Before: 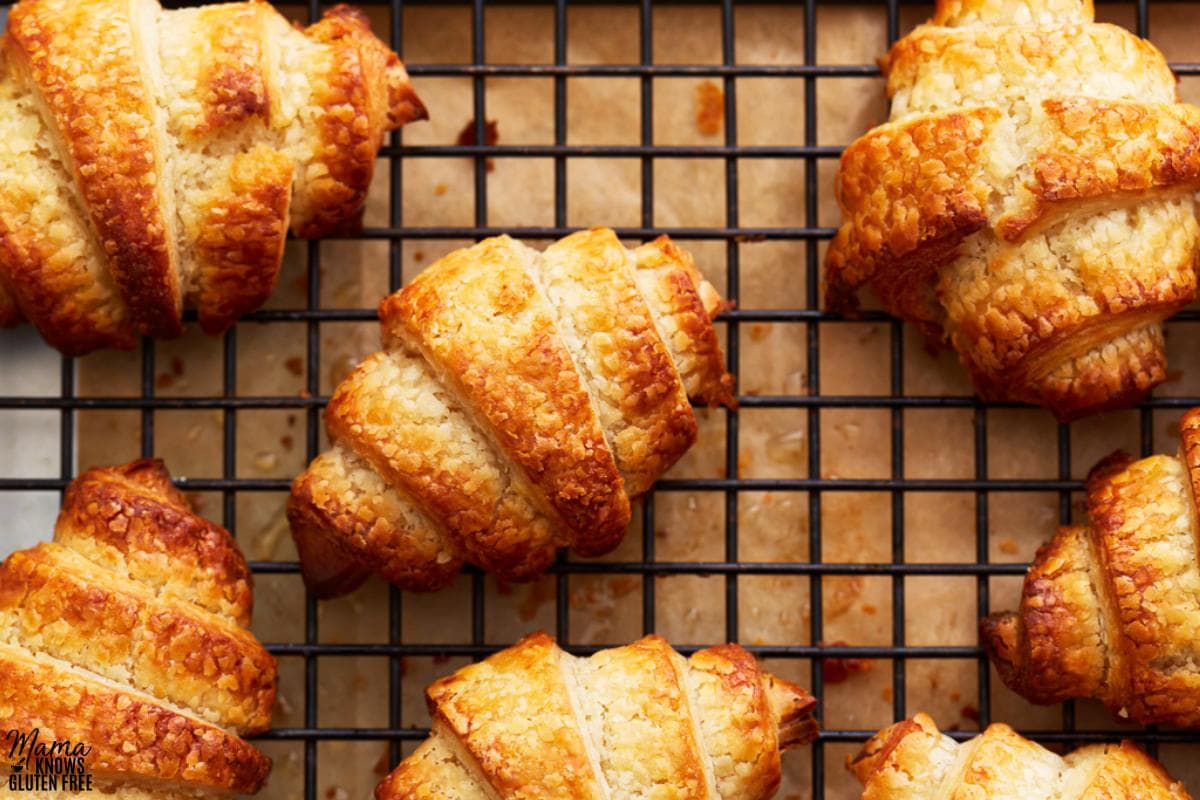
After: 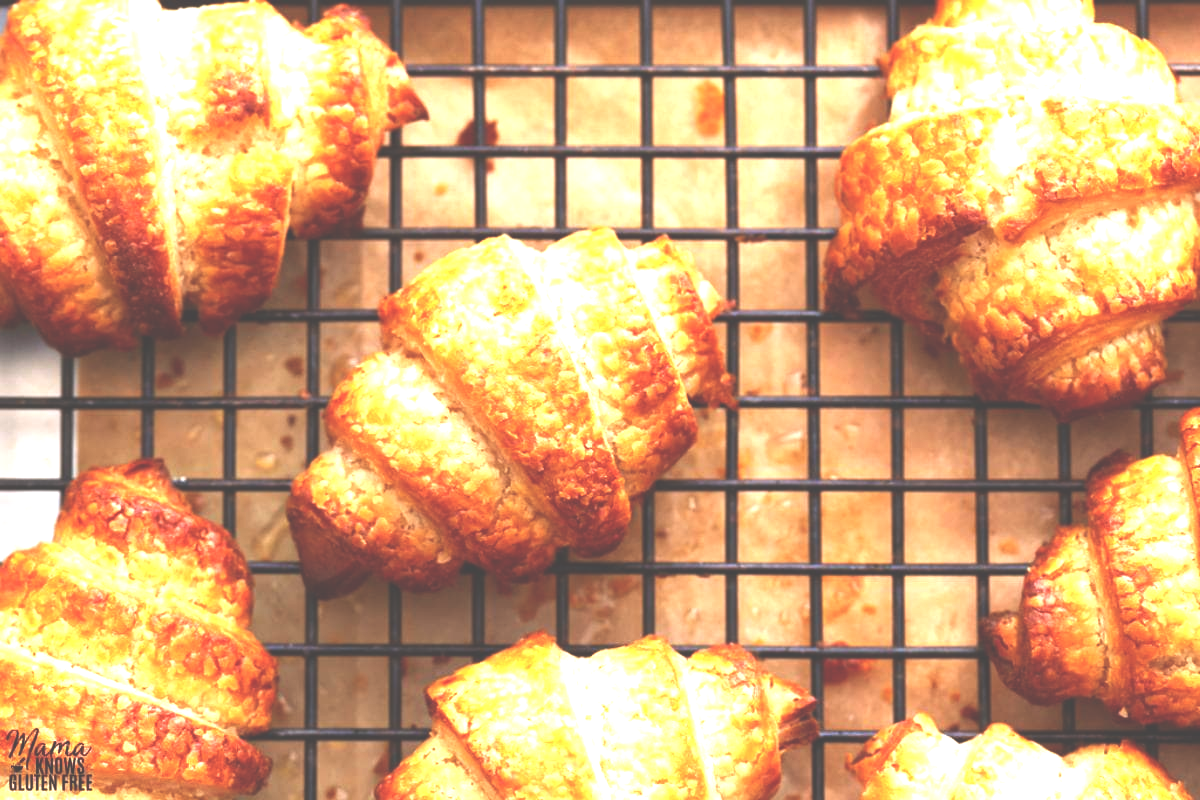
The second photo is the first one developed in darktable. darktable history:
white balance: red 1.009, blue 1.027
exposure: black level correction -0.023, exposure 1.397 EV, compensate highlight preservation false
